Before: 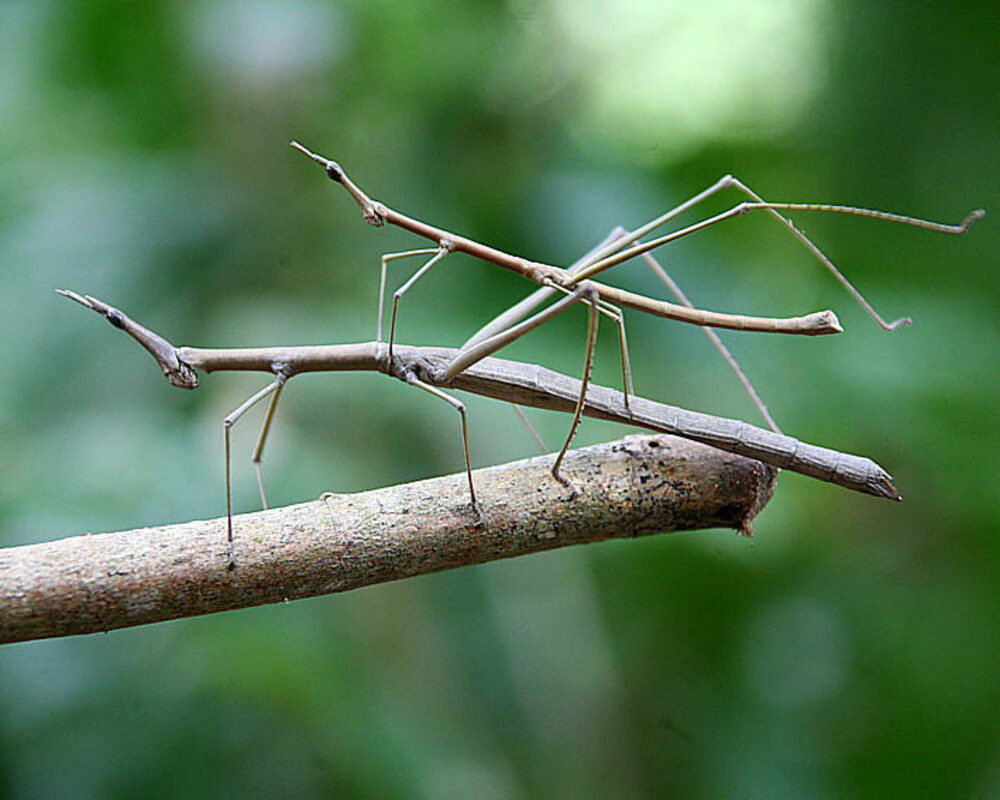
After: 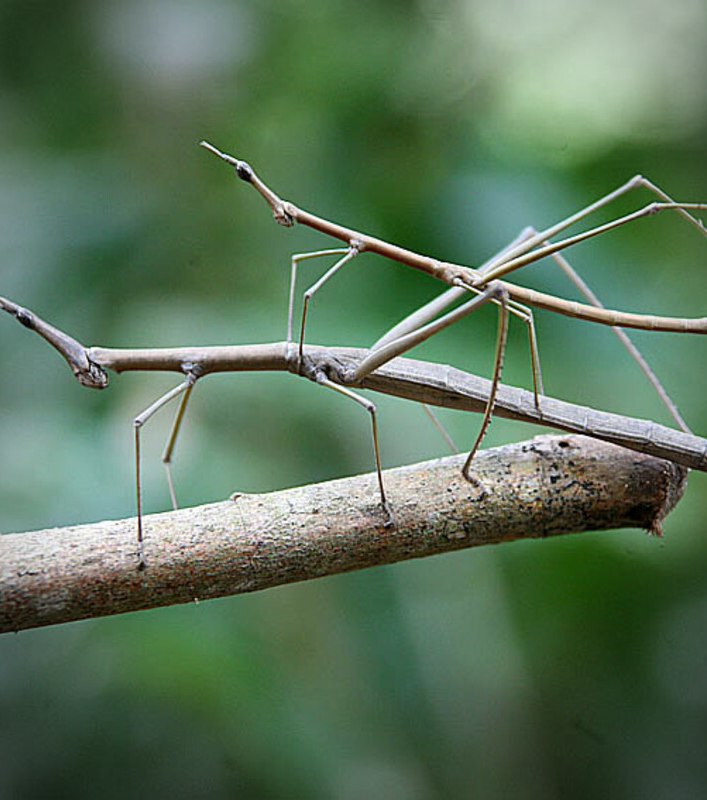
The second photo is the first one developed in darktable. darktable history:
crop and rotate: left 9.061%, right 20.142%
vignetting: fall-off start 71.74%
